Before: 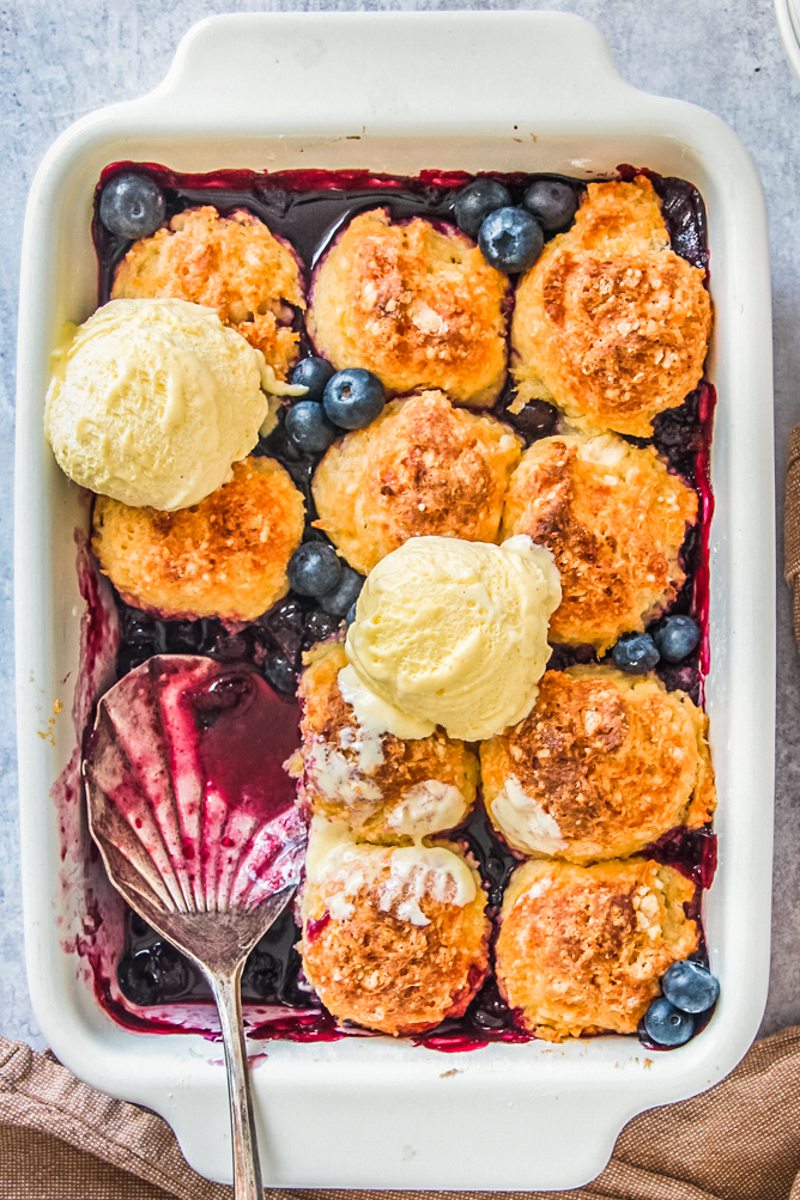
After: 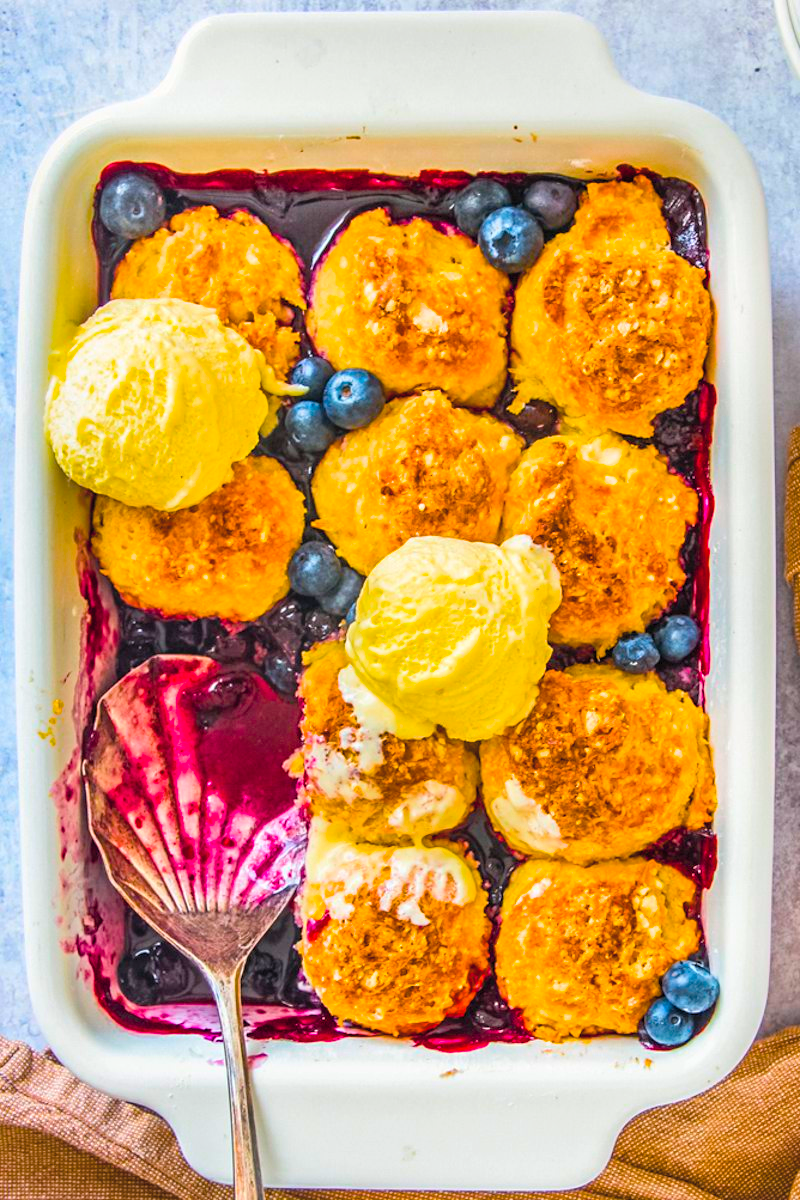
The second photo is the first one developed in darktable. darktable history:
contrast brightness saturation: brightness 0.117
color balance rgb: linear chroma grading › shadows -3.648%, linear chroma grading › highlights -4.52%, perceptual saturation grading › global saturation 99.672%, global vibrance 20%
